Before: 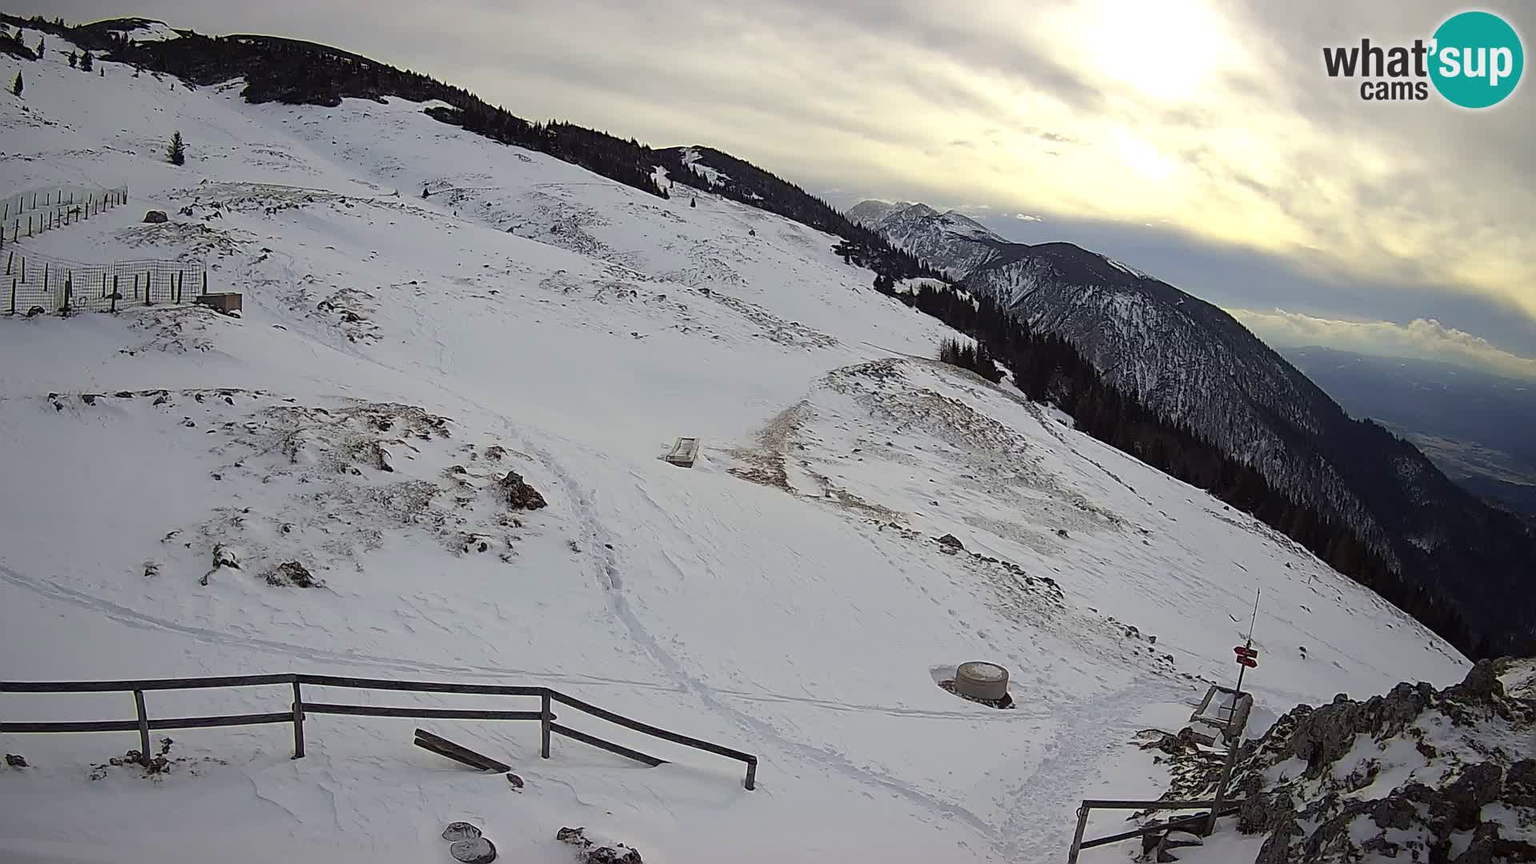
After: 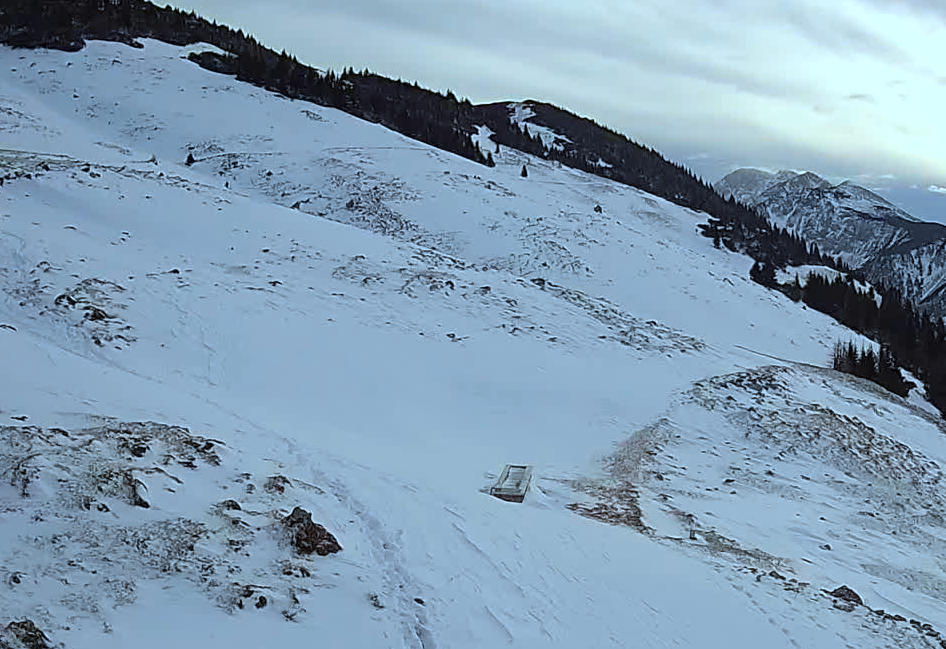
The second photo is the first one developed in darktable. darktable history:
color correction: highlights a* -9.35, highlights b* -23.15
crop: left 17.835%, top 7.675%, right 32.881%, bottom 32.213%
